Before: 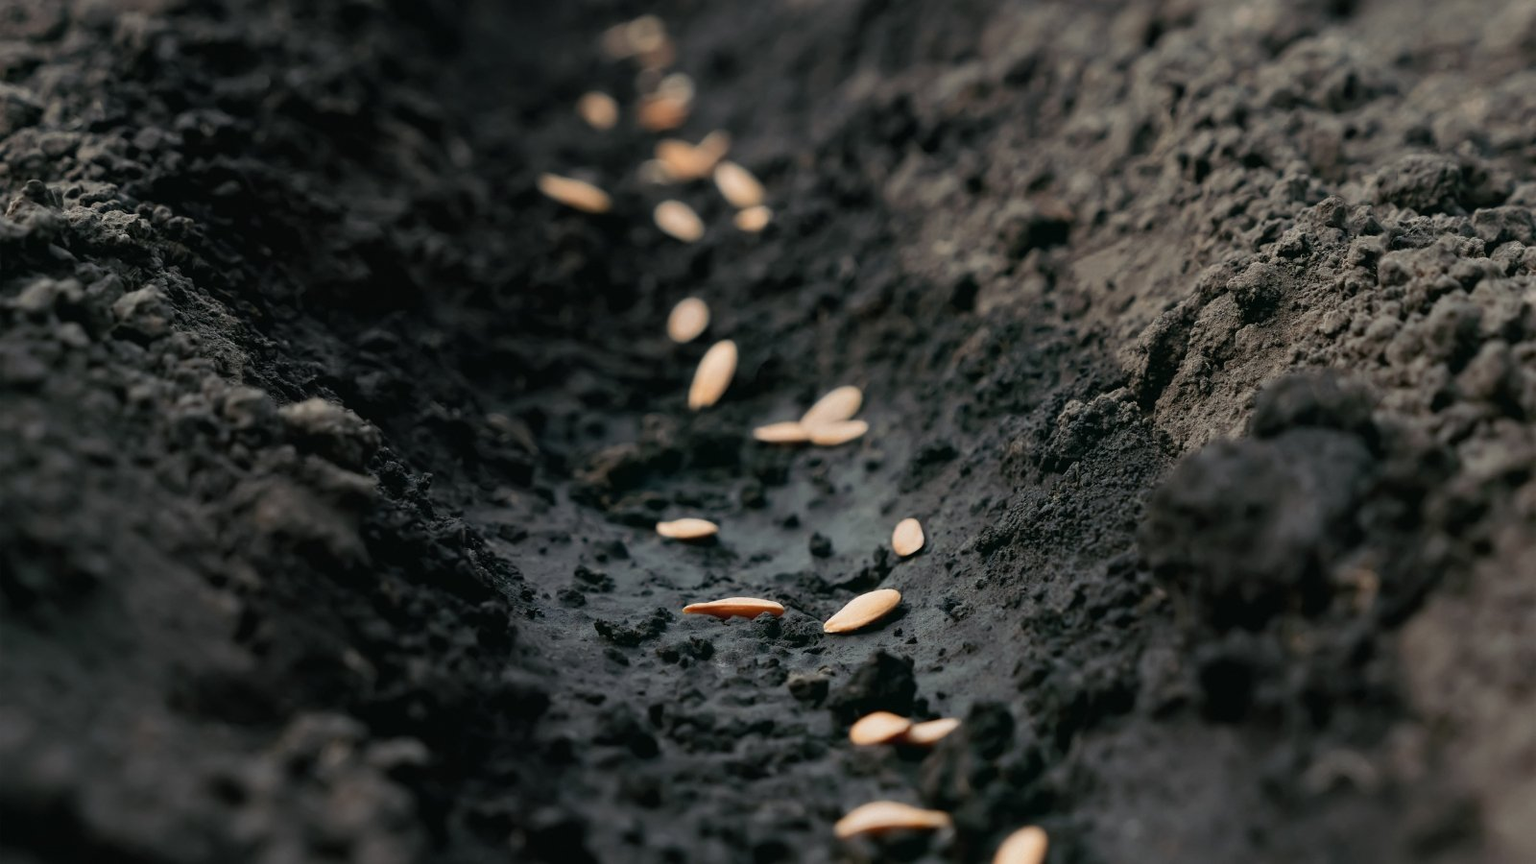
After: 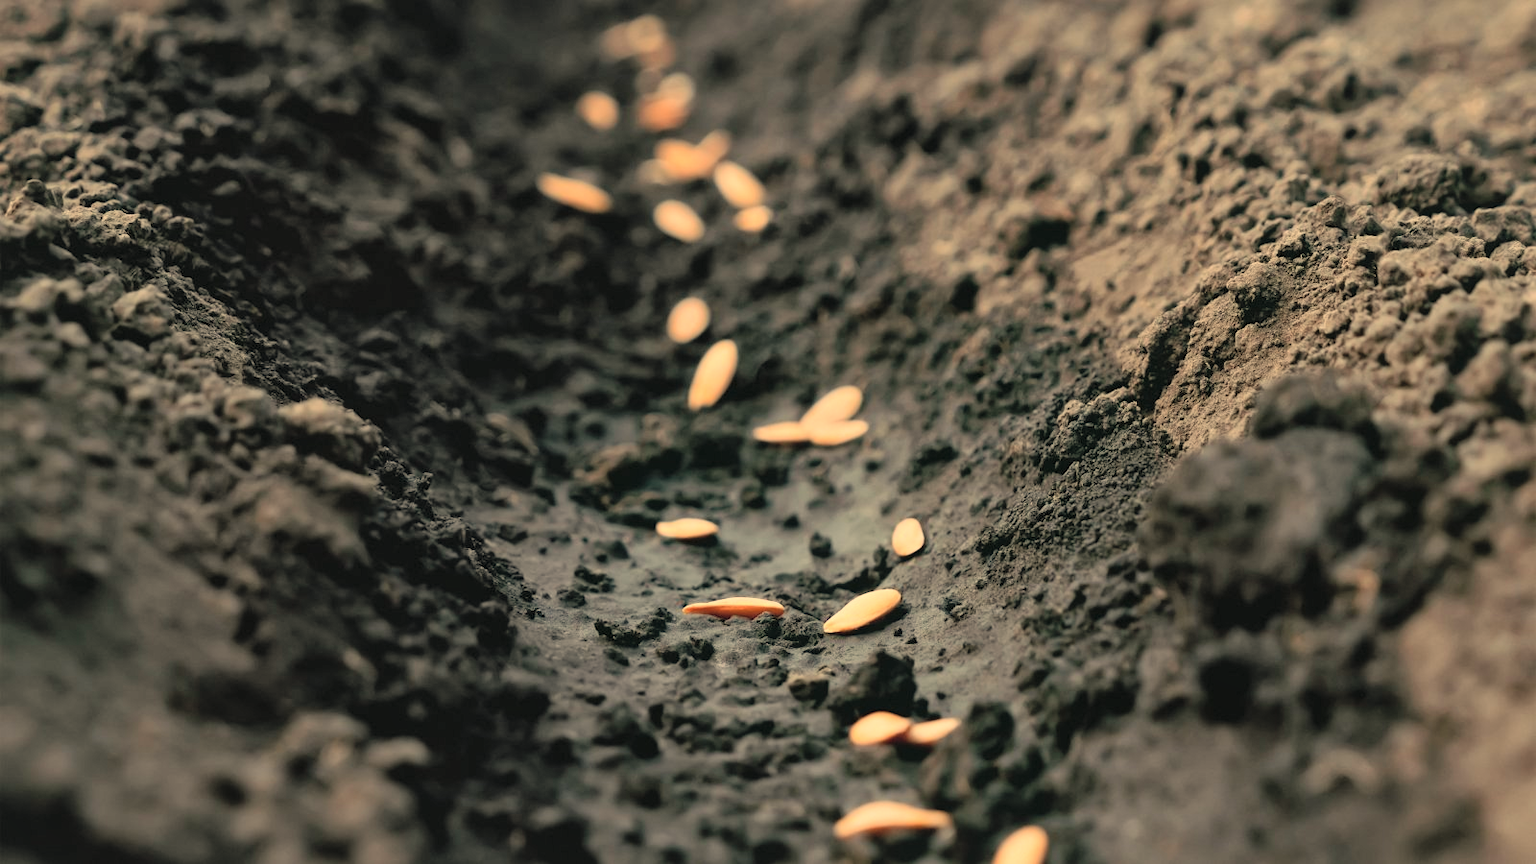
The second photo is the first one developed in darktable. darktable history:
contrast brightness saturation: contrast 0.1, brightness 0.3, saturation 0.14
rgb curve: mode RGB, independent channels
local contrast: mode bilateral grid, contrast 20, coarseness 50, detail 130%, midtone range 0.2
white balance: red 1.138, green 0.996, blue 0.812
